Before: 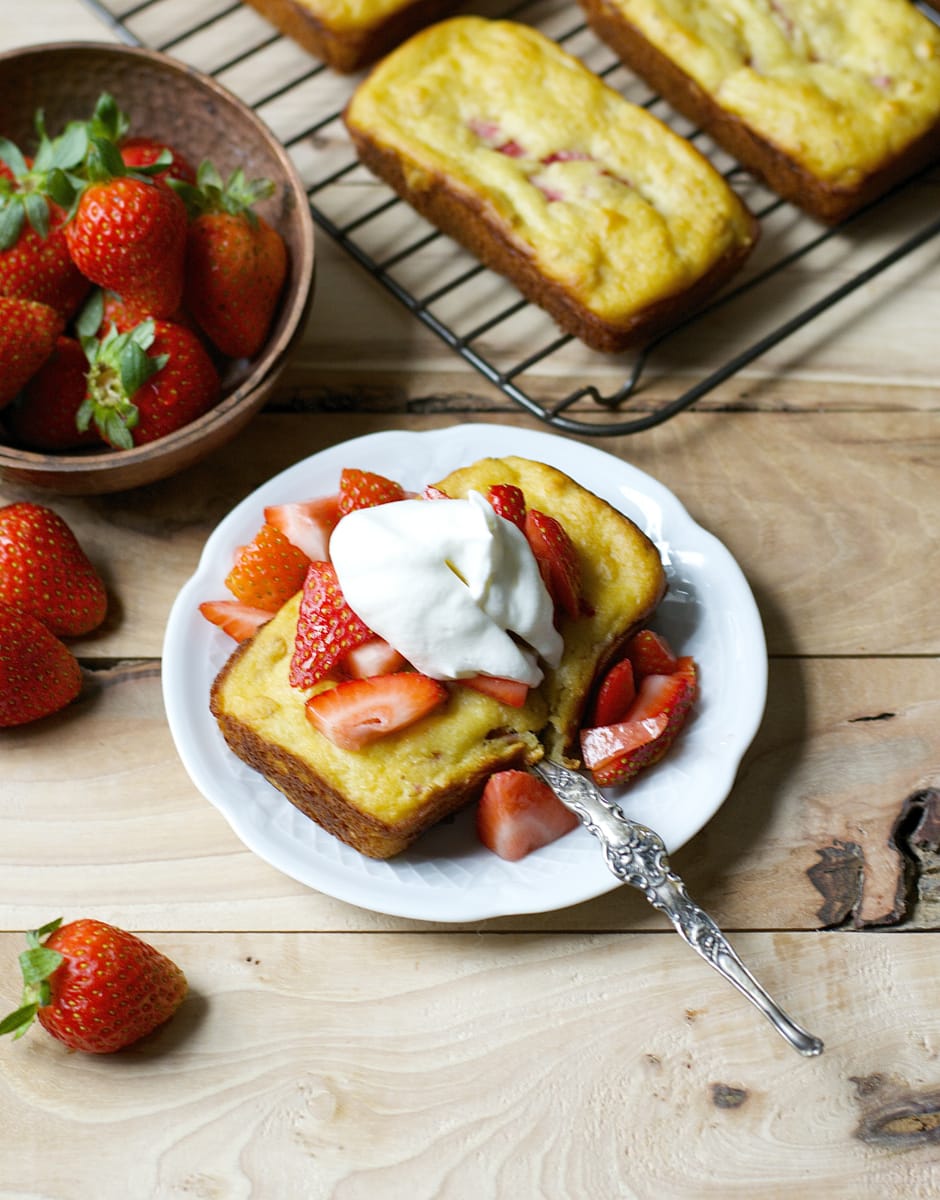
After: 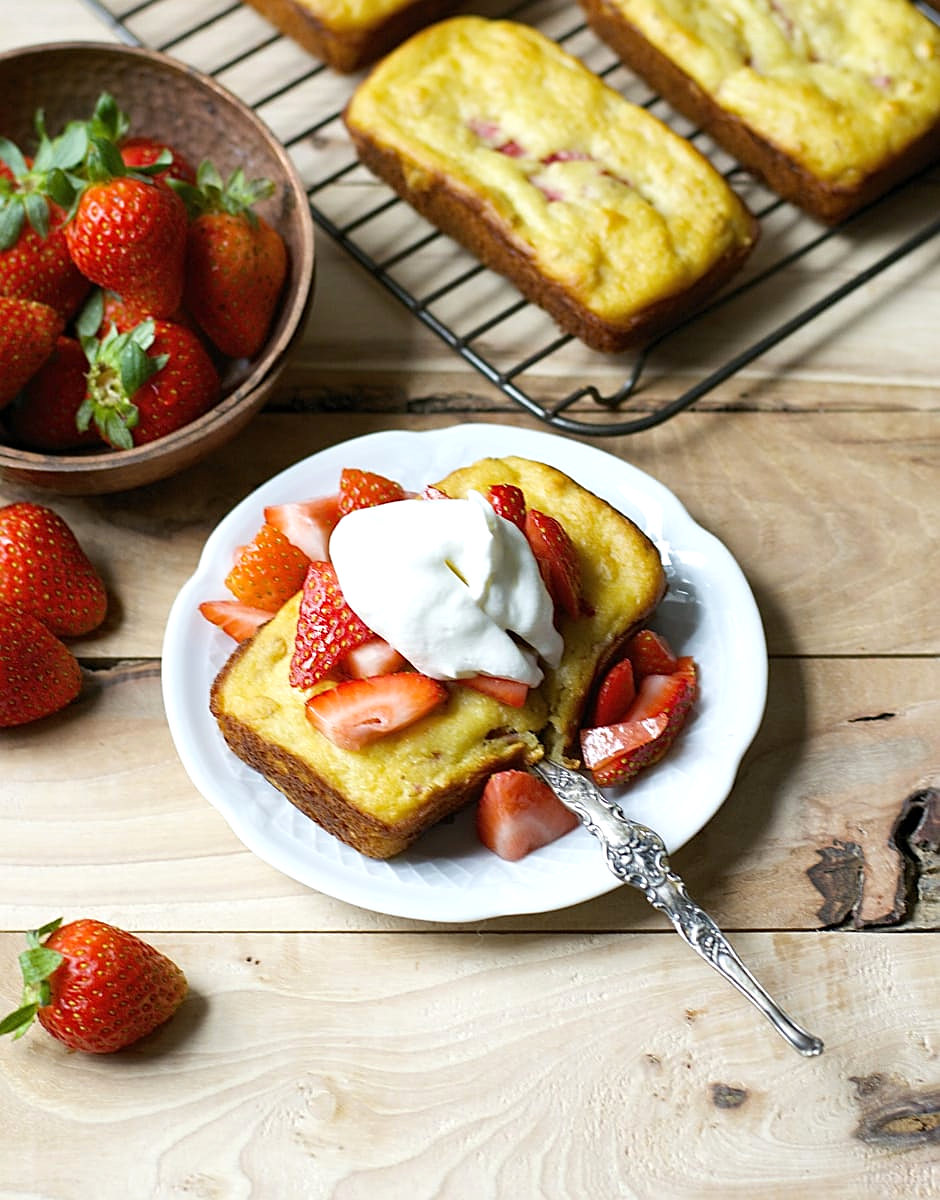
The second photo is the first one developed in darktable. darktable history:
sharpen: on, module defaults
tone equalizer: on, module defaults
exposure: exposure 0.208 EV, compensate highlight preservation false
